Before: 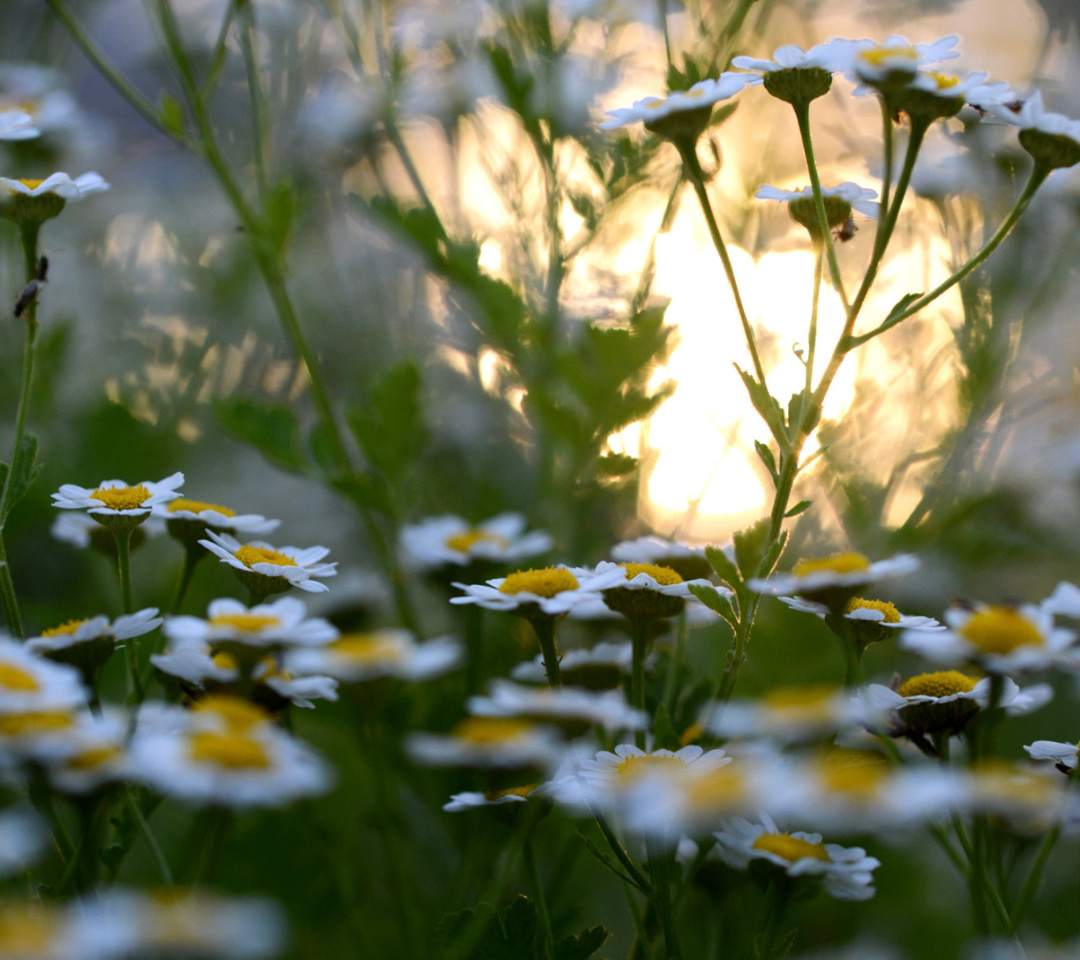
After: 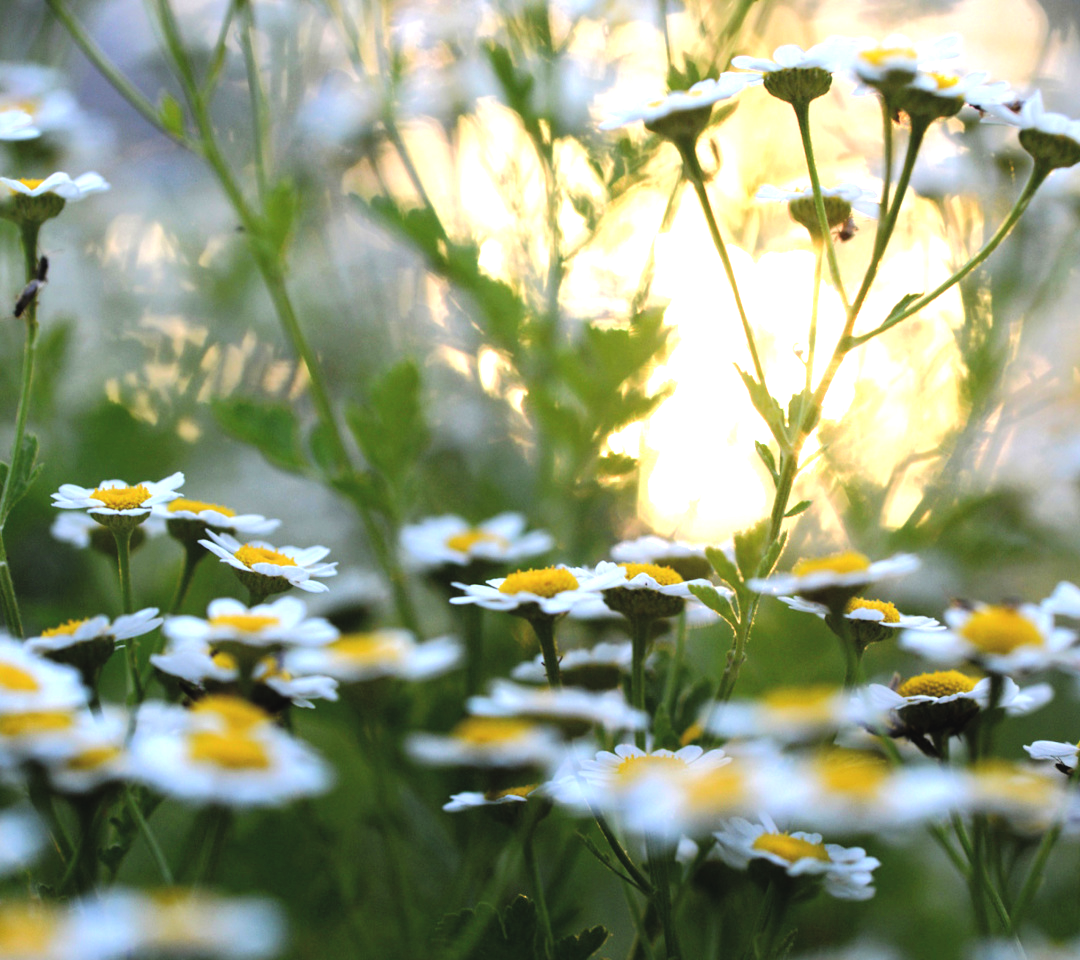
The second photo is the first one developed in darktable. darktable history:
tone curve: curves: ch0 [(0.003, 0) (0.066, 0.017) (0.163, 0.09) (0.264, 0.238) (0.395, 0.421) (0.517, 0.56) (0.688, 0.743) (0.791, 0.814) (1, 1)]; ch1 [(0, 0) (0.164, 0.115) (0.337, 0.332) (0.39, 0.398) (0.464, 0.461) (0.501, 0.5) (0.507, 0.503) (0.534, 0.537) (0.577, 0.59) (0.652, 0.681) (0.733, 0.749) (0.811, 0.796) (1, 1)]; ch2 [(0, 0) (0.337, 0.382) (0.464, 0.476) (0.501, 0.502) (0.527, 0.54) (0.551, 0.565) (0.6, 0.59) (0.687, 0.675) (1, 1)], color space Lab, linked channels, preserve colors none
exposure: black level correction -0.006, exposure 1 EV, compensate exposure bias true, compensate highlight preservation false
